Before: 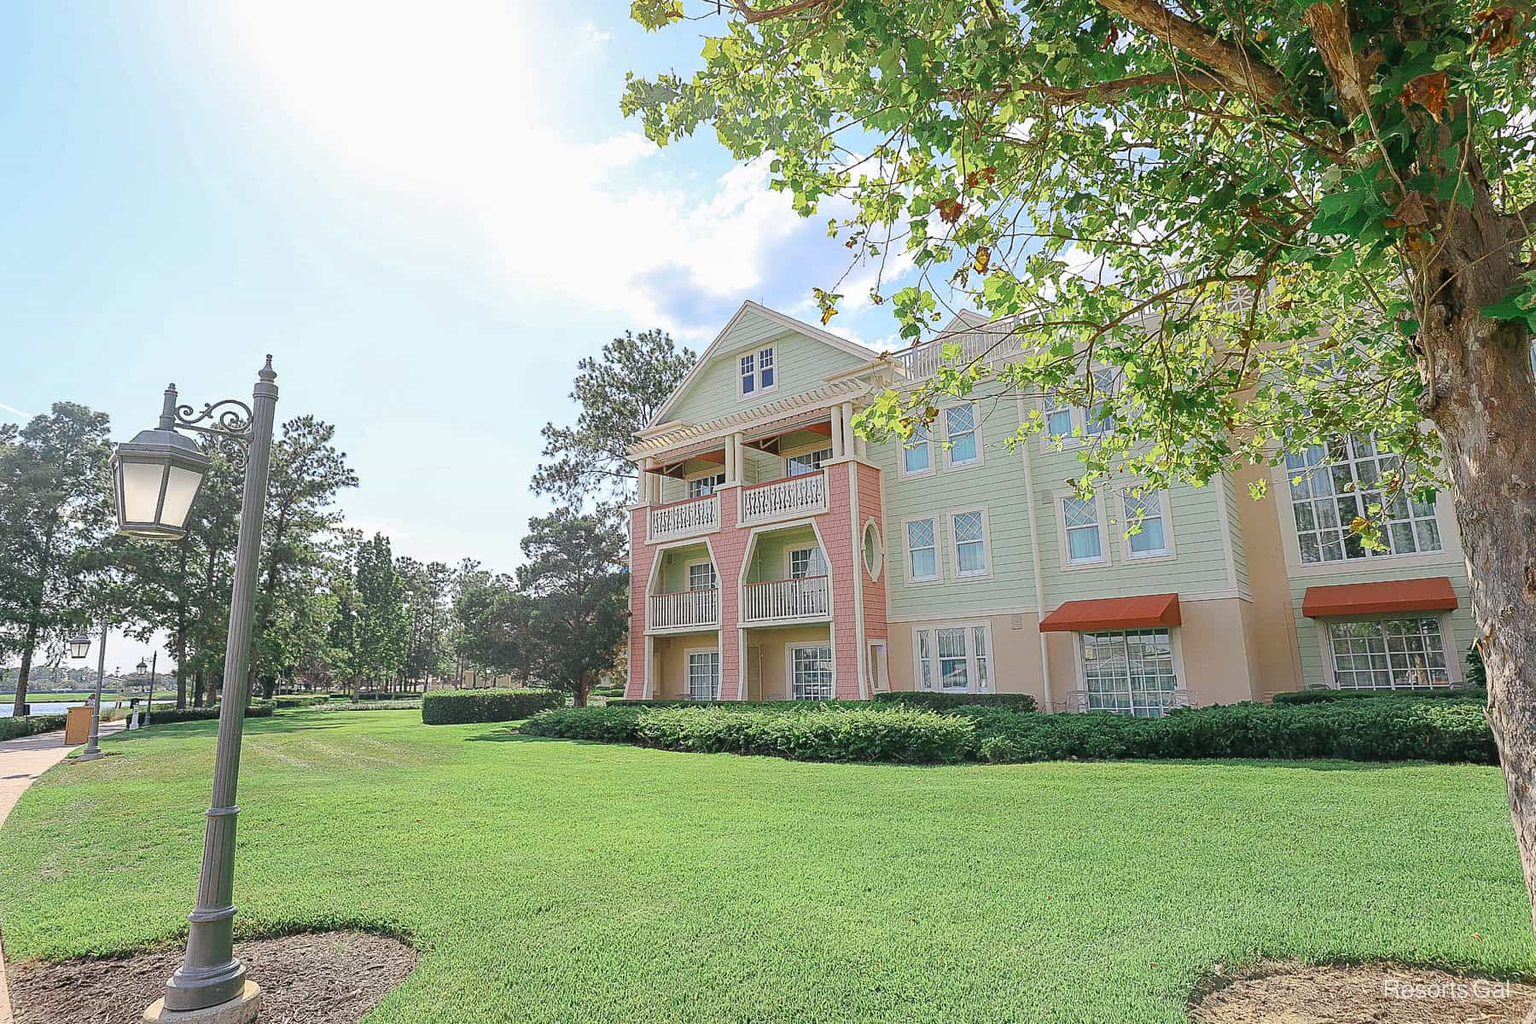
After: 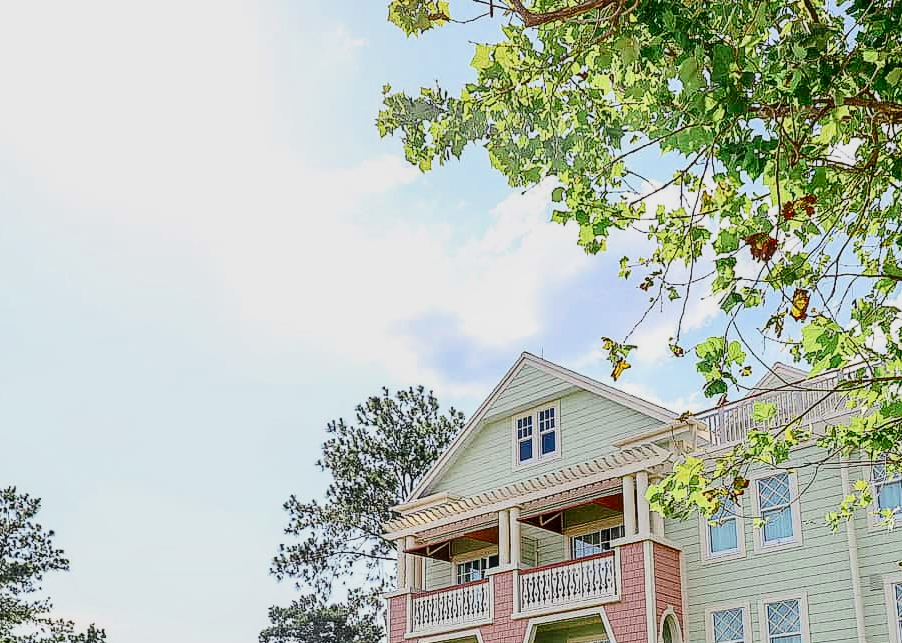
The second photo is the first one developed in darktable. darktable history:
local contrast: on, module defaults
crop: left 19.535%, right 30.31%, bottom 46.382%
contrast brightness saturation: contrast 0.337, brightness -0.067, saturation 0.166
filmic rgb: black relative exposure -16 EV, white relative exposure 6.1 EV, hardness 5.23, iterations of high-quality reconstruction 0
